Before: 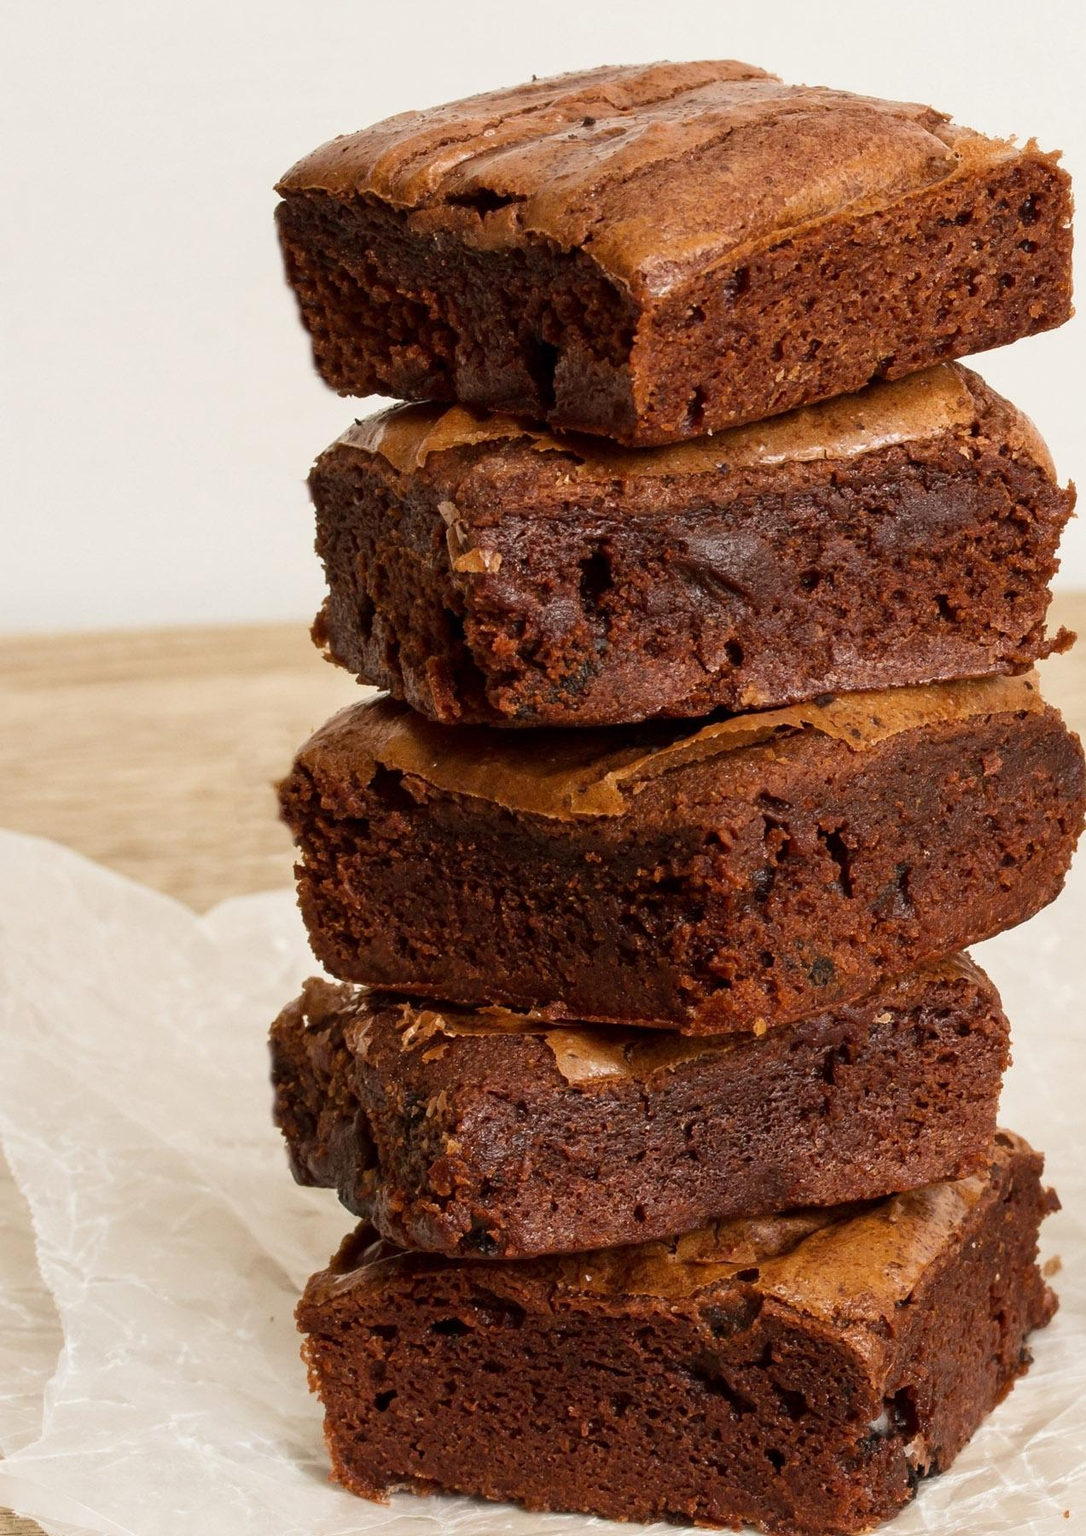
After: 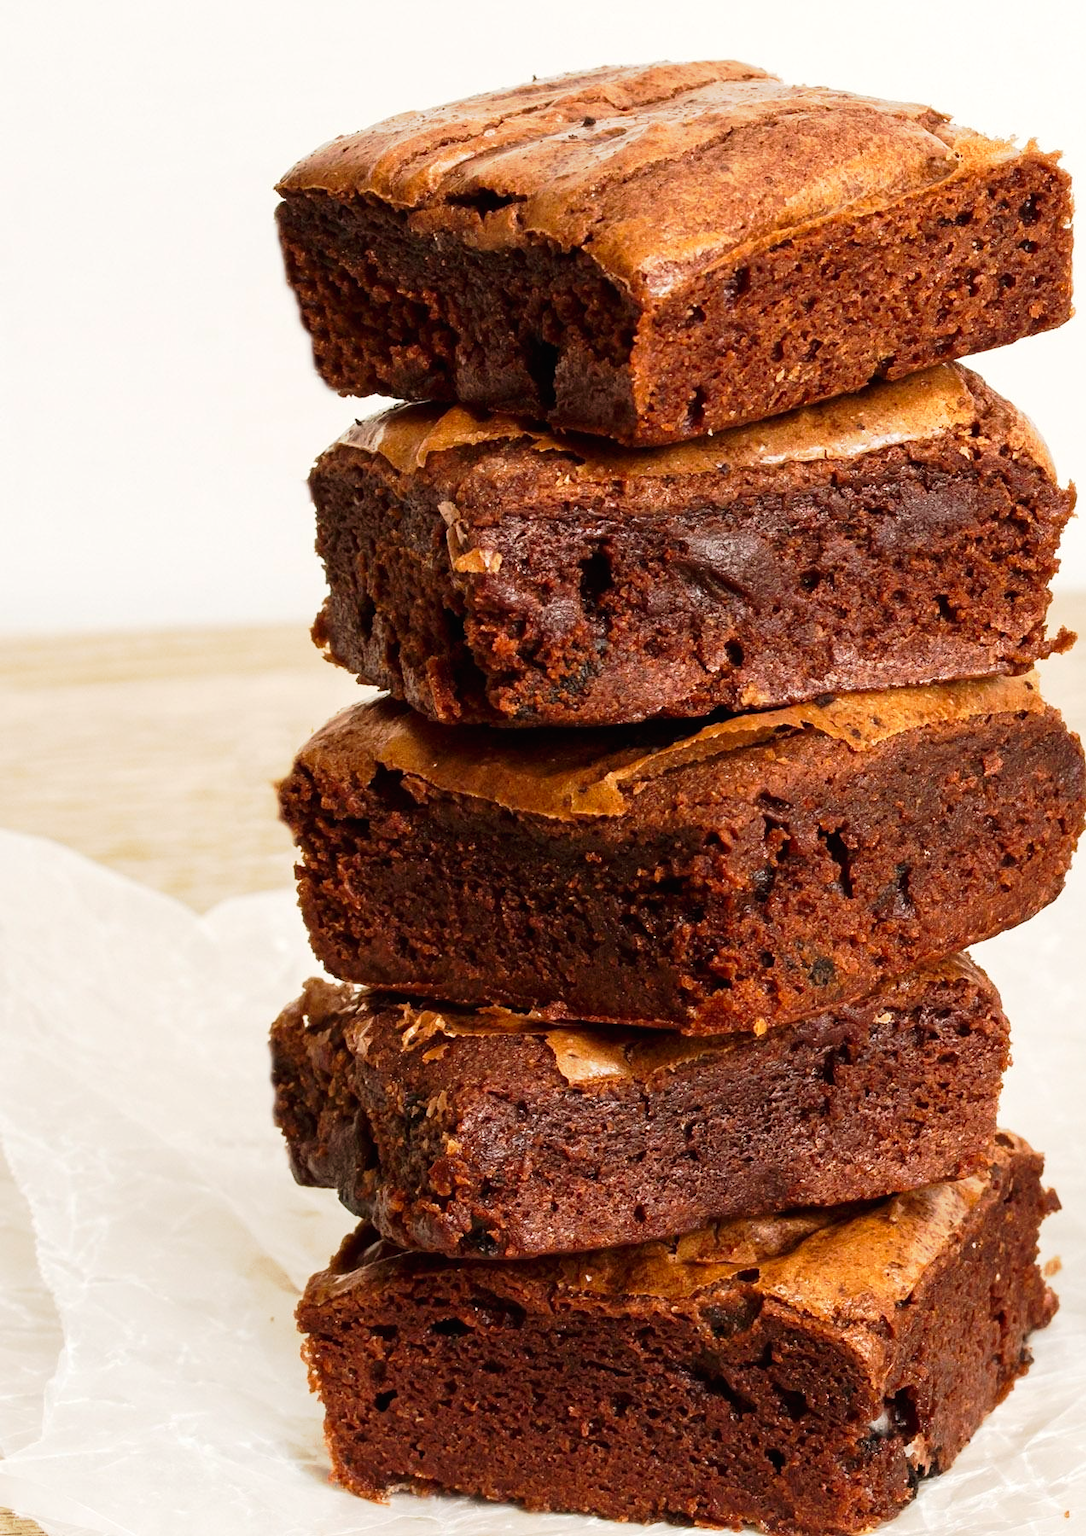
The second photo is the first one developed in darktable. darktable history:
exposure: black level correction 0, exposure 0.302 EV, compensate highlight preservation false
tone curve: curves: ch0 [(0, 0.006) (0.037, 0.022) (0.123, 0.105) (0.19, 0.173) (0.277, 0.279) (0.474, 0.517) (0.597, 0.662) (0.687, 0.774) (0.855, 0.891) (1, 0.982)]; ch1 [(0, 0) (0.243, 0.245) (0.422, 0.415) (0.493, 0.495) (0.508, 0.503) (0.544, 0.552) (0.557, 0.582) (0.626, 0.672) (0.694, 0.732) (1, 1)]; ch2 [(0, 0) (0.249, 0.216) (0.356, 0.329) (0.424, 0.442) (0.476, 0.483) (0.498, 0.5) (0.517, 0.519) (0.532, 0.539) (0.562, 0.596) (0.614, 0.662) (0.706, 0.757) (0.808, 0.809) (0.991, 0.968)], preserve colors none
